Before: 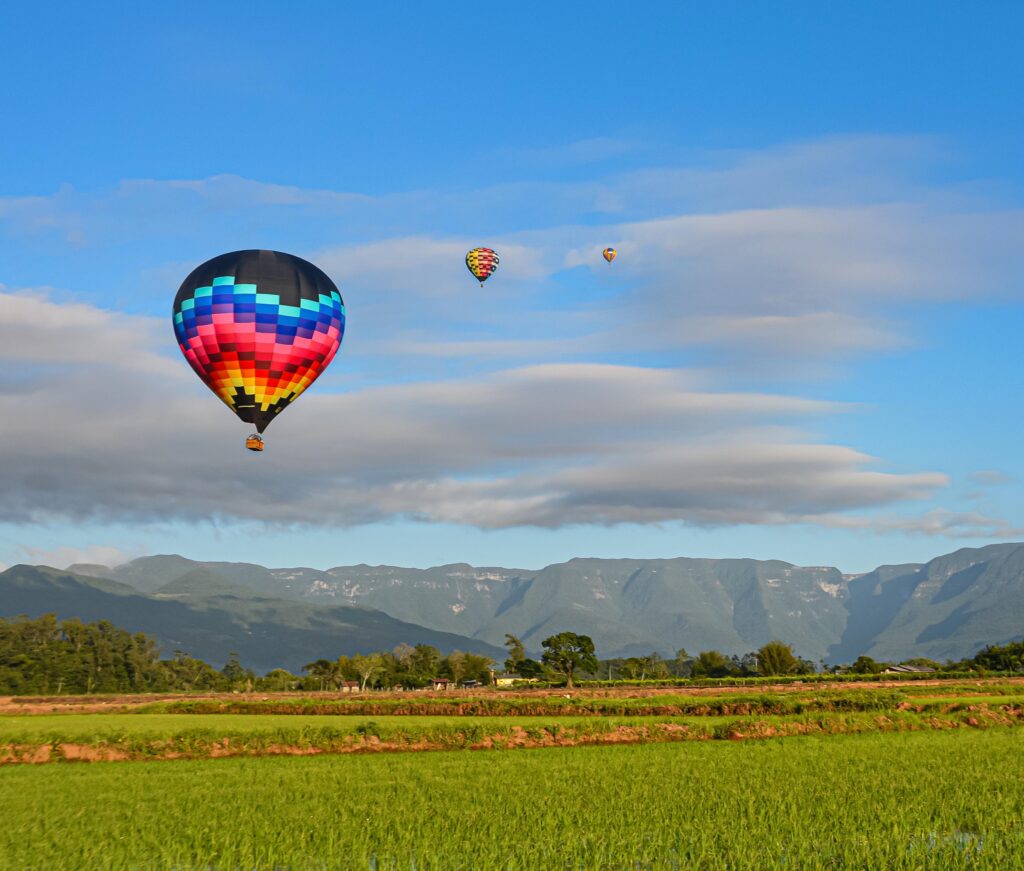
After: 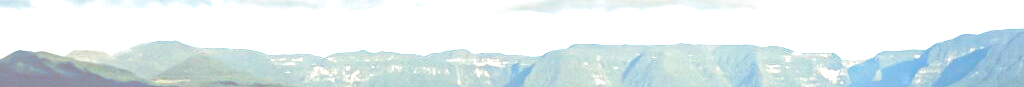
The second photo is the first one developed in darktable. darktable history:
crop and rotate: top 59.084%, bottom 30.916%
color balance rgb: perceptual saturation grading › global saturation 25%, global vibrance 20%
exposure: black level correction 0, exposure 1.5 EV, compensate exposure bias true, compensate highlight preservation false
split-toning: compress 20%
